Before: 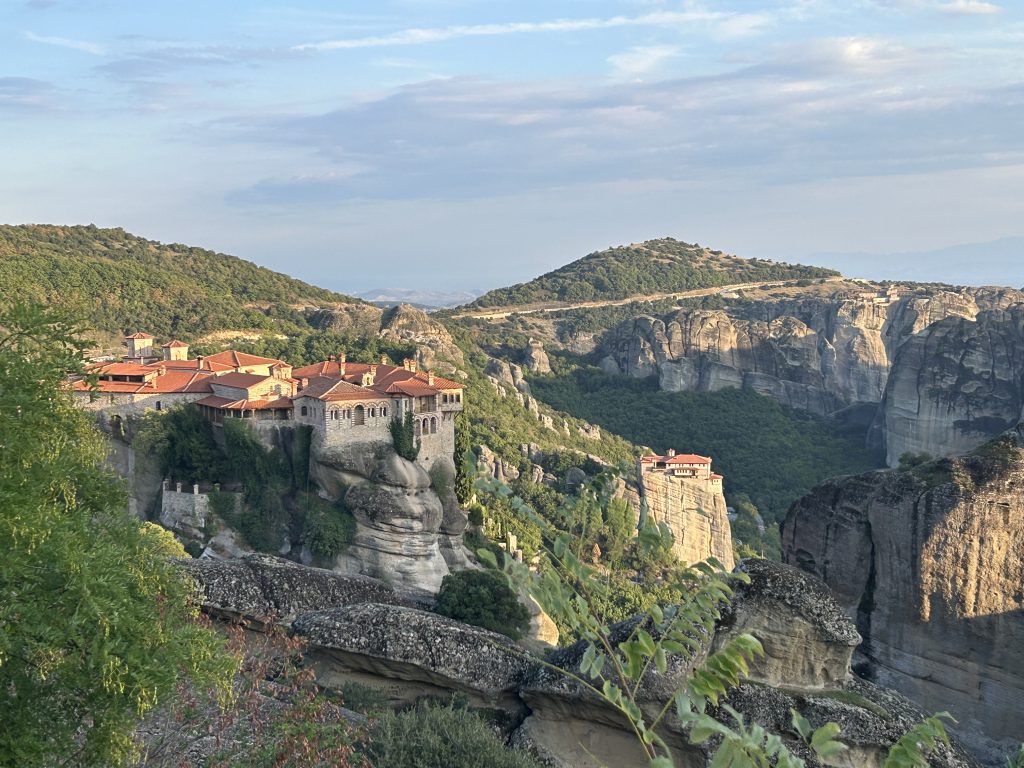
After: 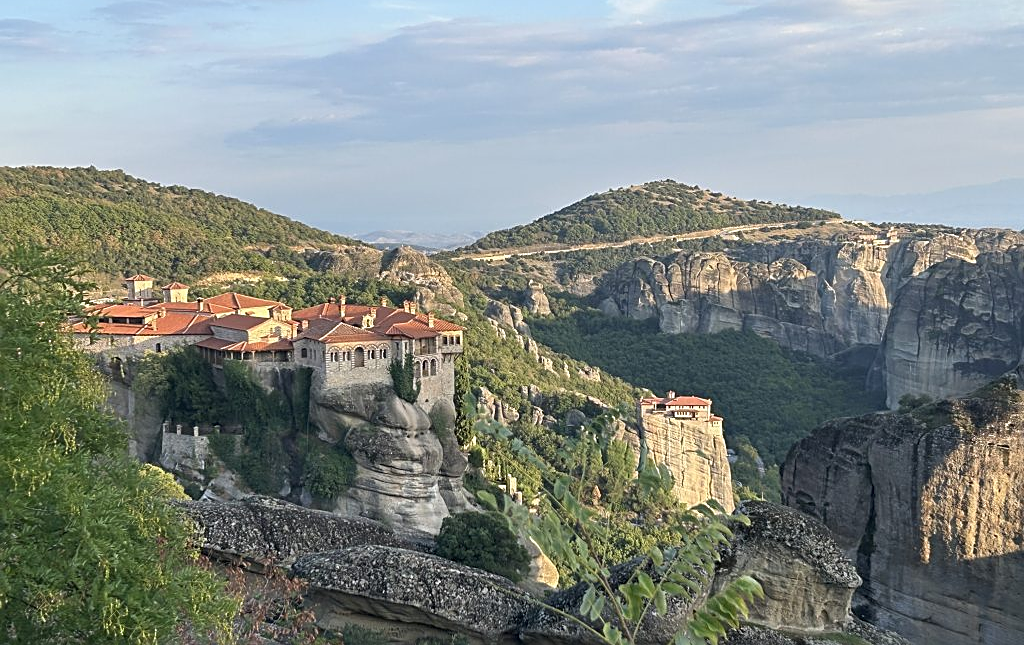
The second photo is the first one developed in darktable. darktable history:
sharpen: on, module defaults
crop: top 7.592%, bottom 8.301%
